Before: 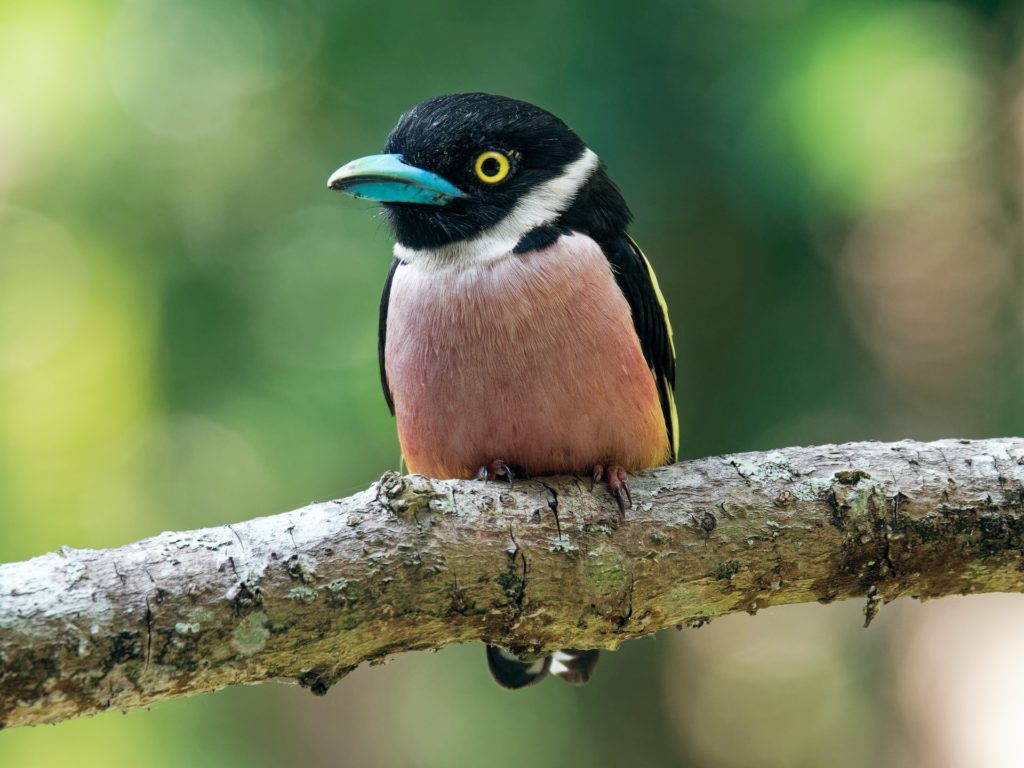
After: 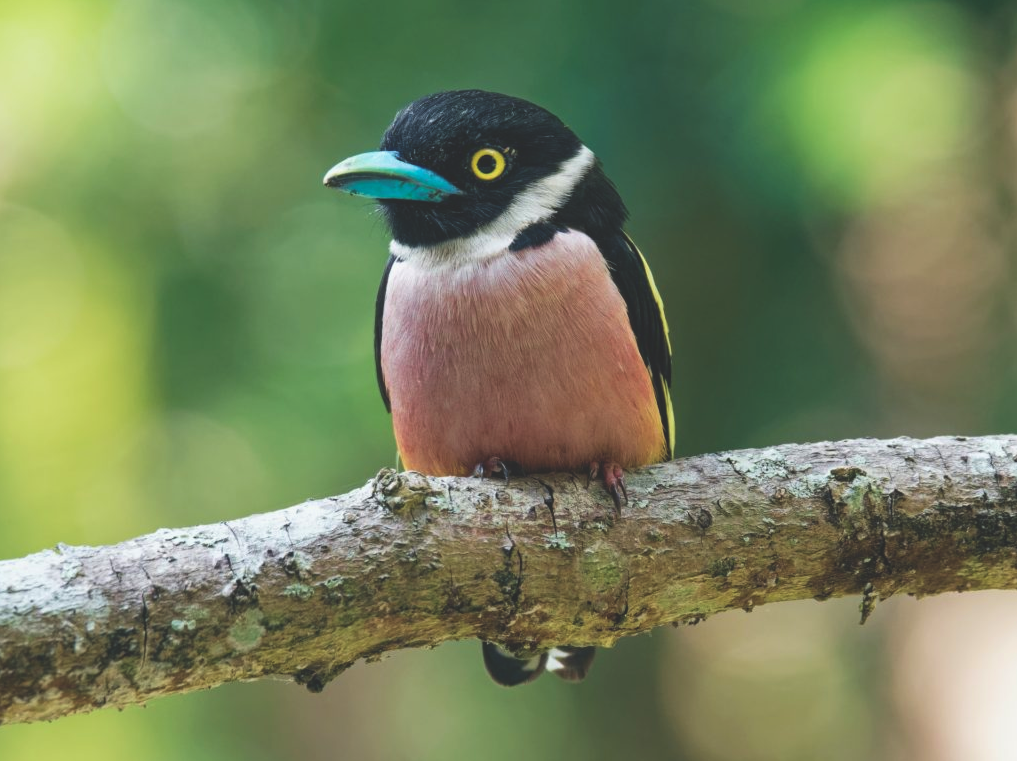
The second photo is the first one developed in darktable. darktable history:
exposure: black level correction -0.025, exposure -0.117 EV, compensate highlight preservation false
velvia: on, module defaults
crop: left 0.434%, top 0.485%, right 0.244%, bottom 0.386%
tone equalizer: on, module defaults
